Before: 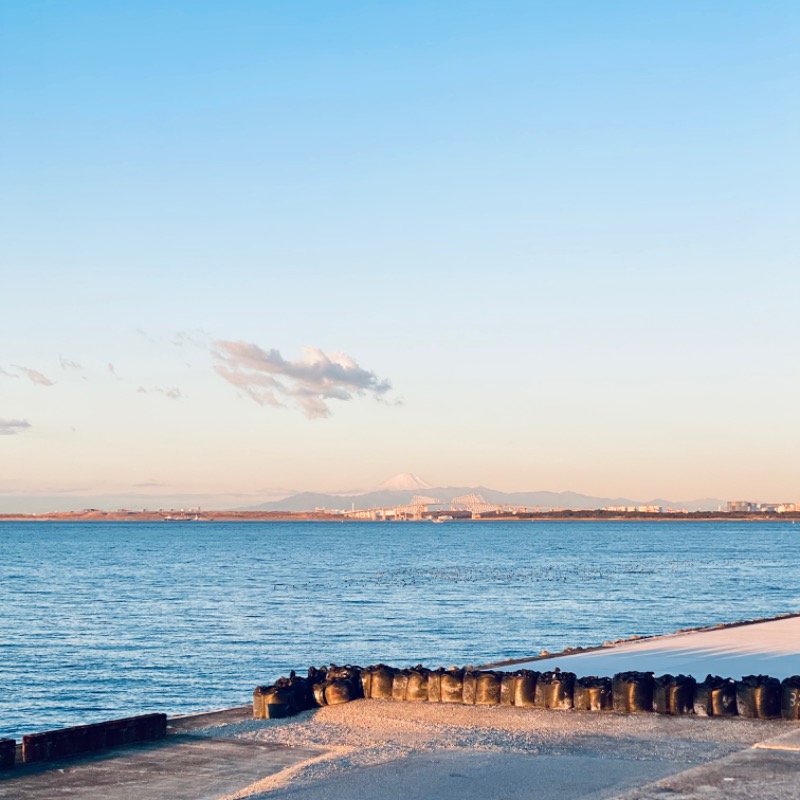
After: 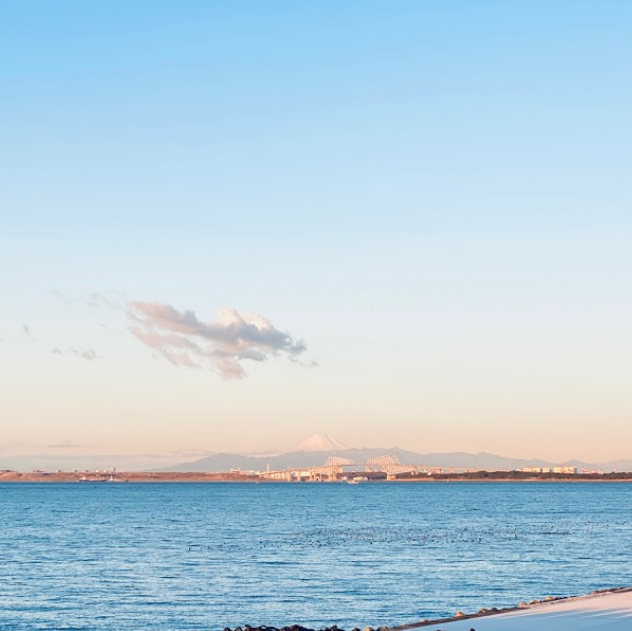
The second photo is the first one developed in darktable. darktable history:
crop and rotate: left 10.648%, top 5.026%, right 10.338%, bottom 16.058%
